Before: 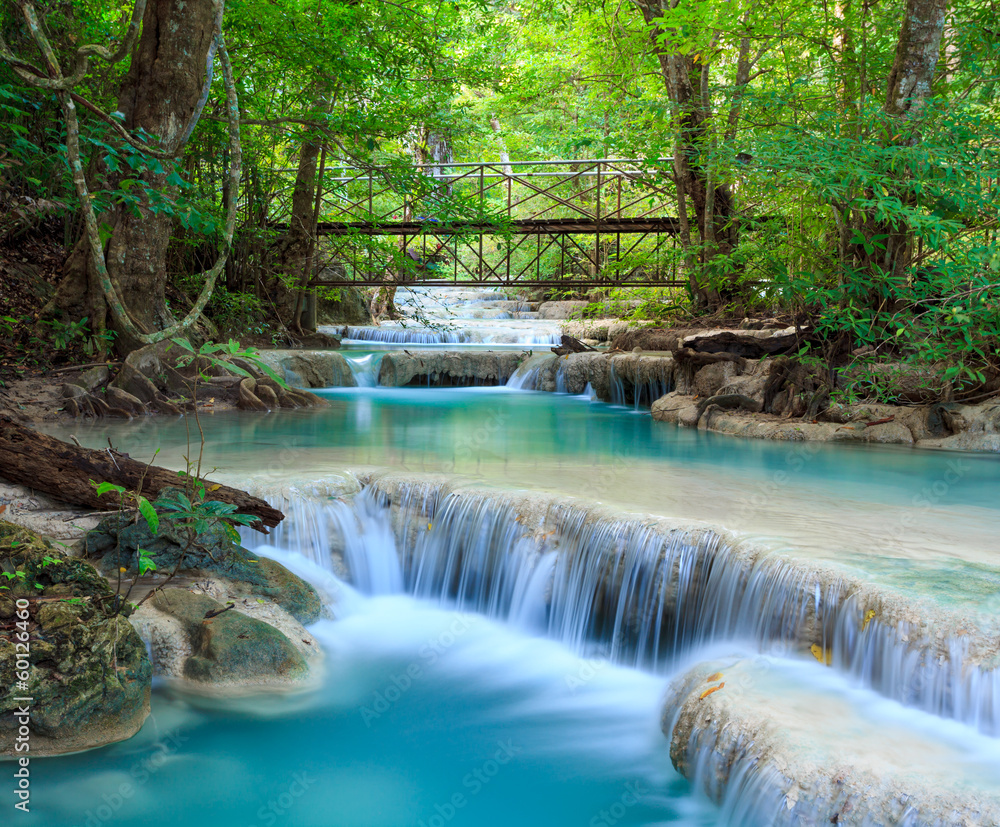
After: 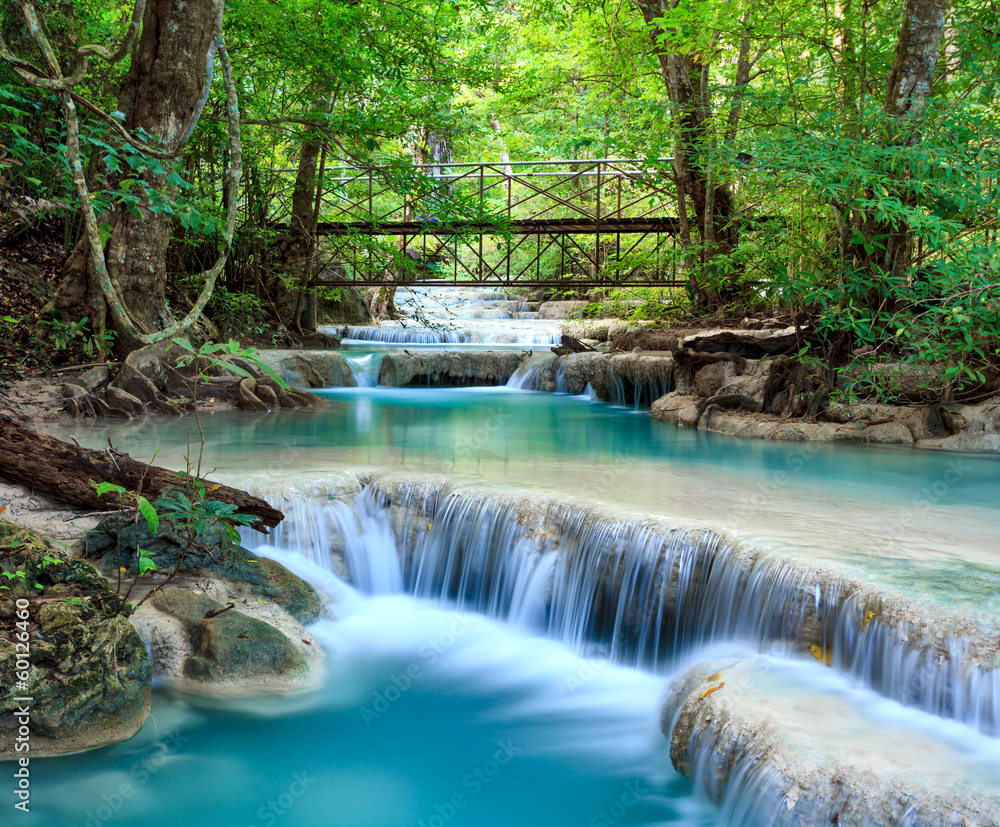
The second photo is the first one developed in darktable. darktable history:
tone equalizer: on, module defaults
shadows and highlights: low approximation 0.01, soften with gaussian
local contrast: mode bilateral grid, contrast 20, coarseness 100, detail 150%, midtone range 0.2
